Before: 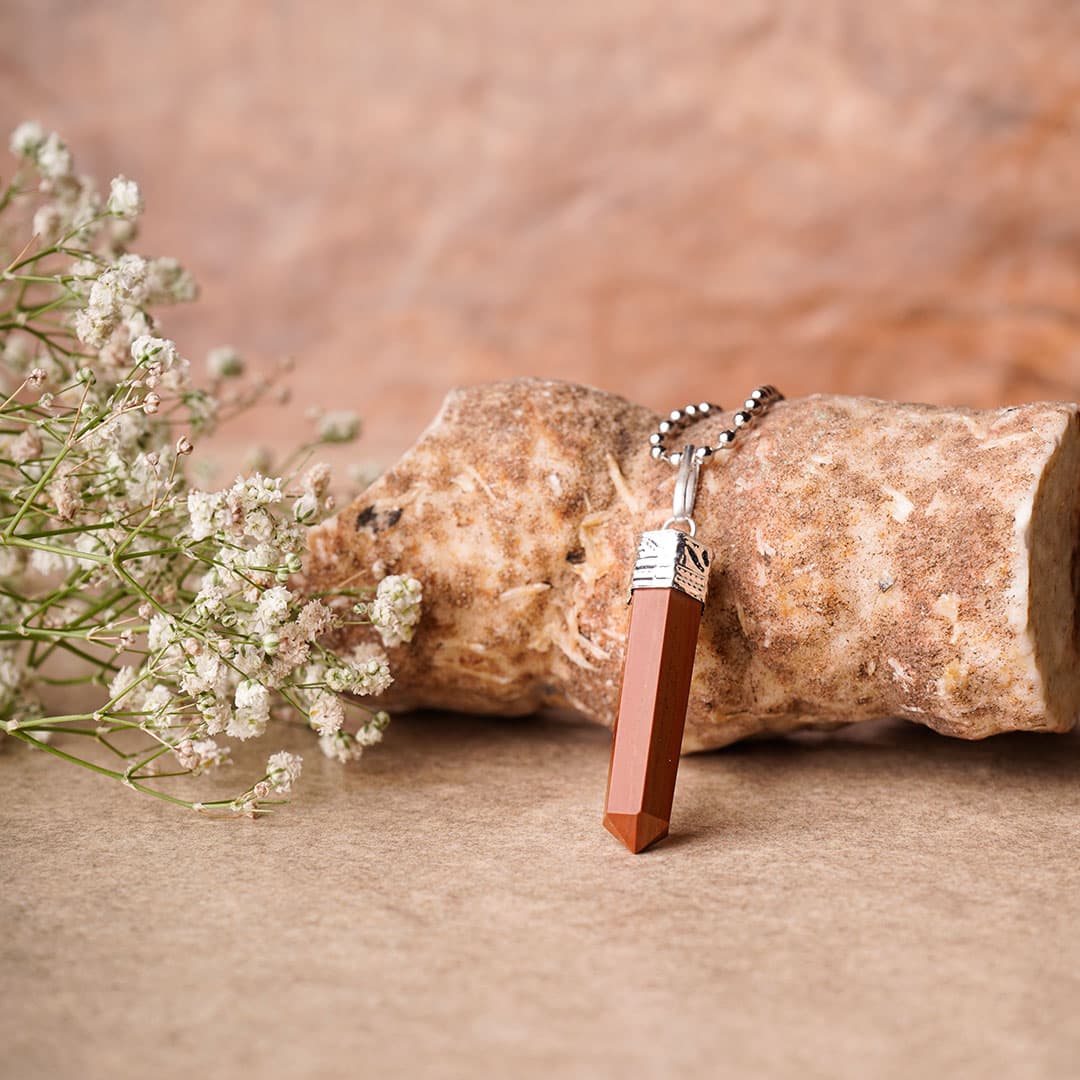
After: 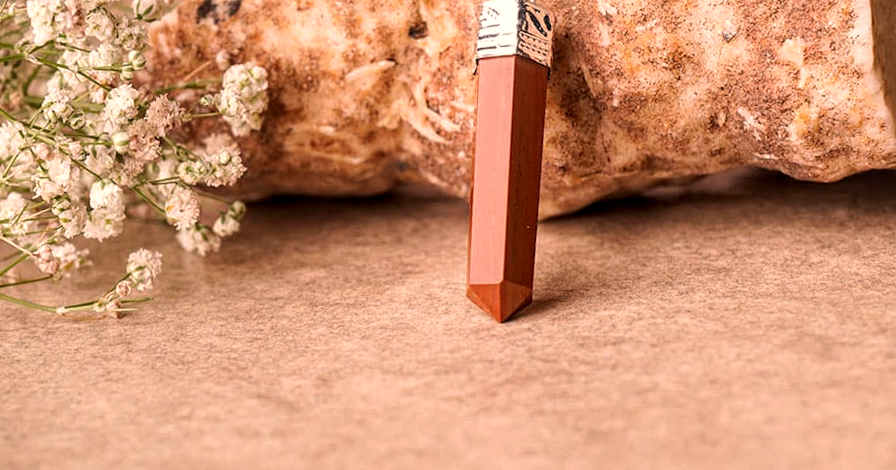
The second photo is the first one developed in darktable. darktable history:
local contrast: on, module defaults
white balance: red 1.127, blue 0.943
crop and rotate: left 13.306%, top 48.129%, bottom 2.928%
rotate and perspective: rotation -4.57°, crop left 0.054, crop right 0.944, crop top 0.087, crop bottom 0.914
